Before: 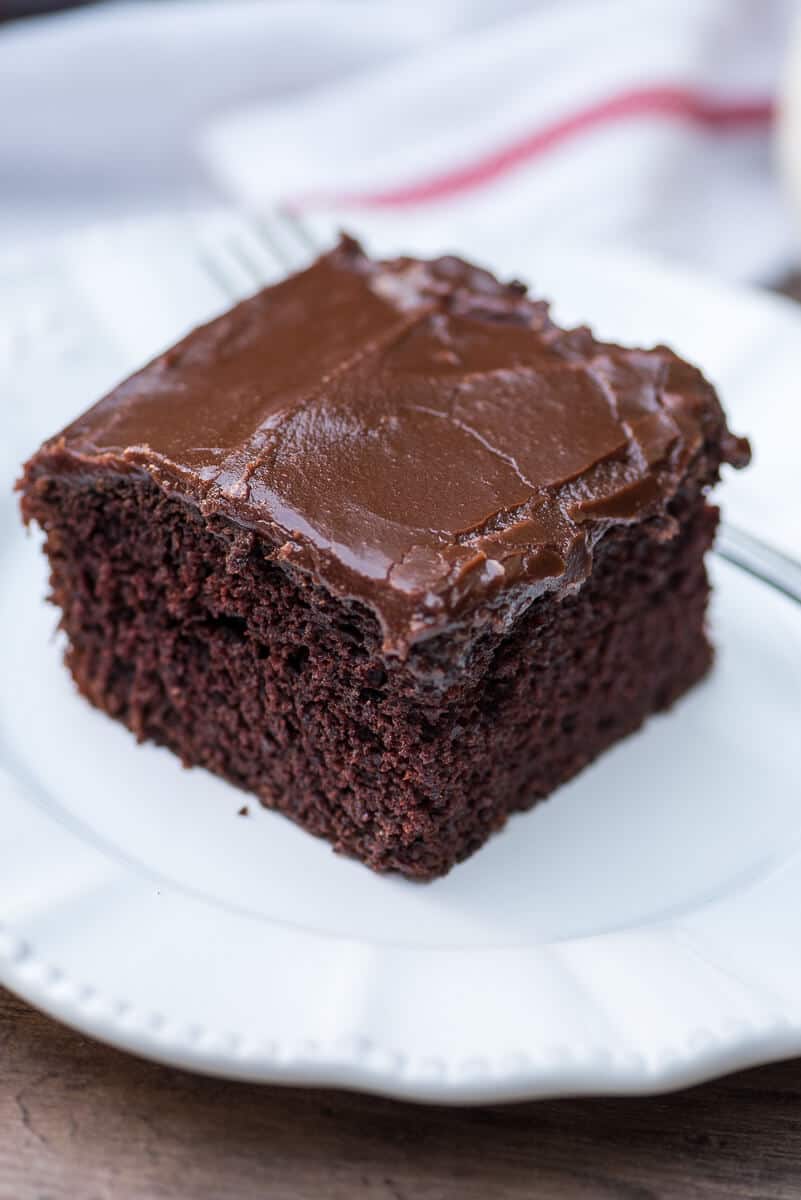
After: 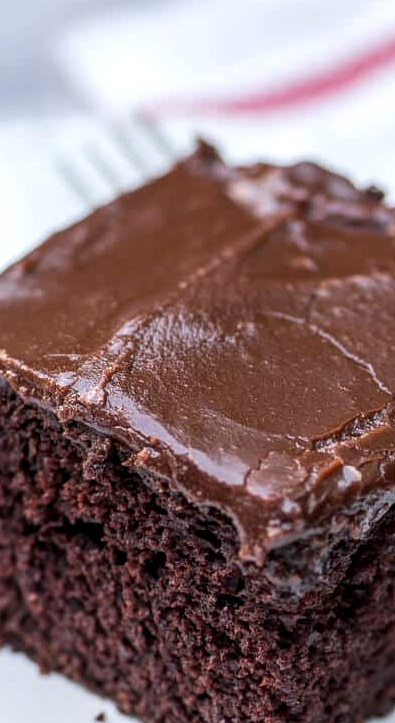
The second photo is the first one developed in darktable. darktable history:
crop: left 17.908%, top 7.901%, right 32.738%, bottom 31.818%
local contrast: on, module defaults
levels: levels [0, 0.48, 0.961]
